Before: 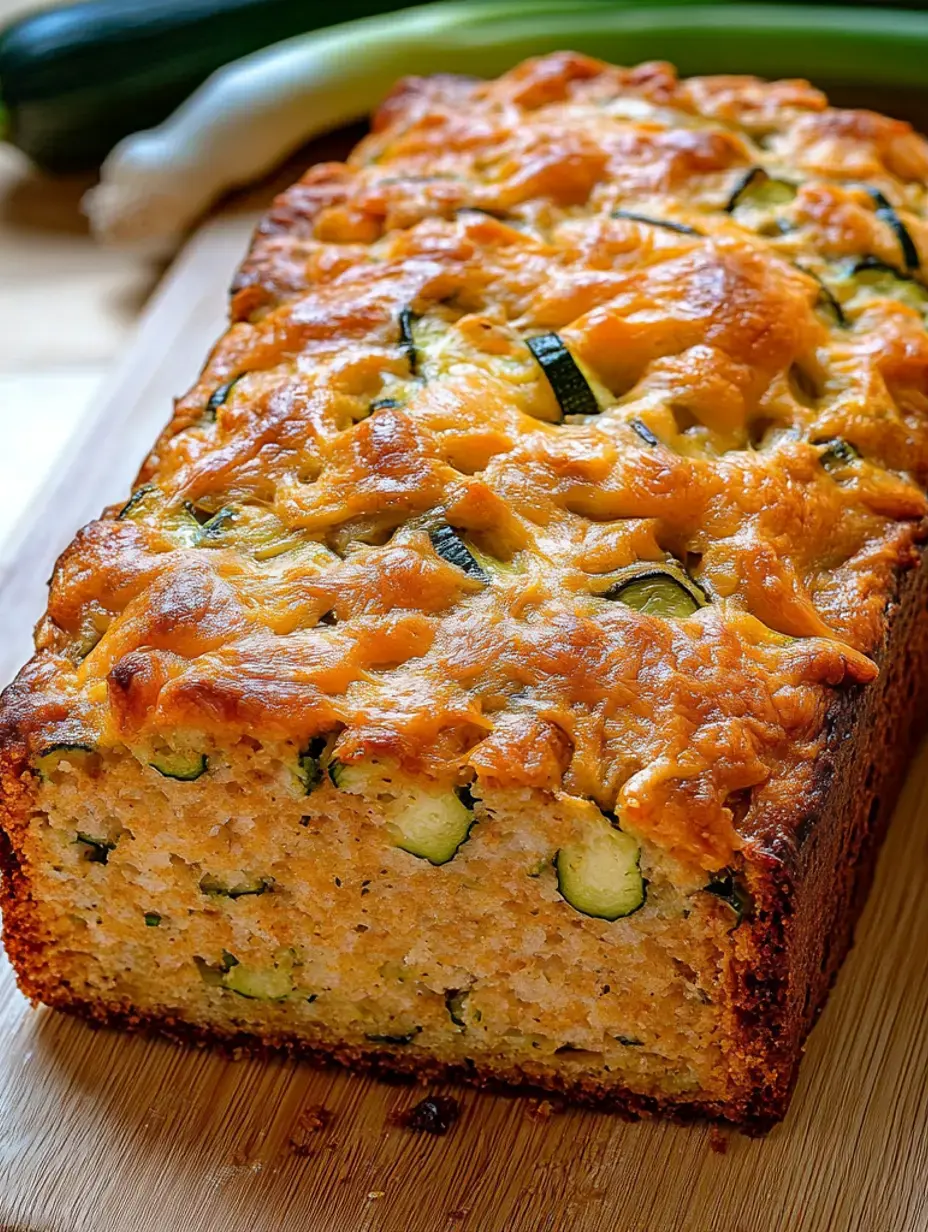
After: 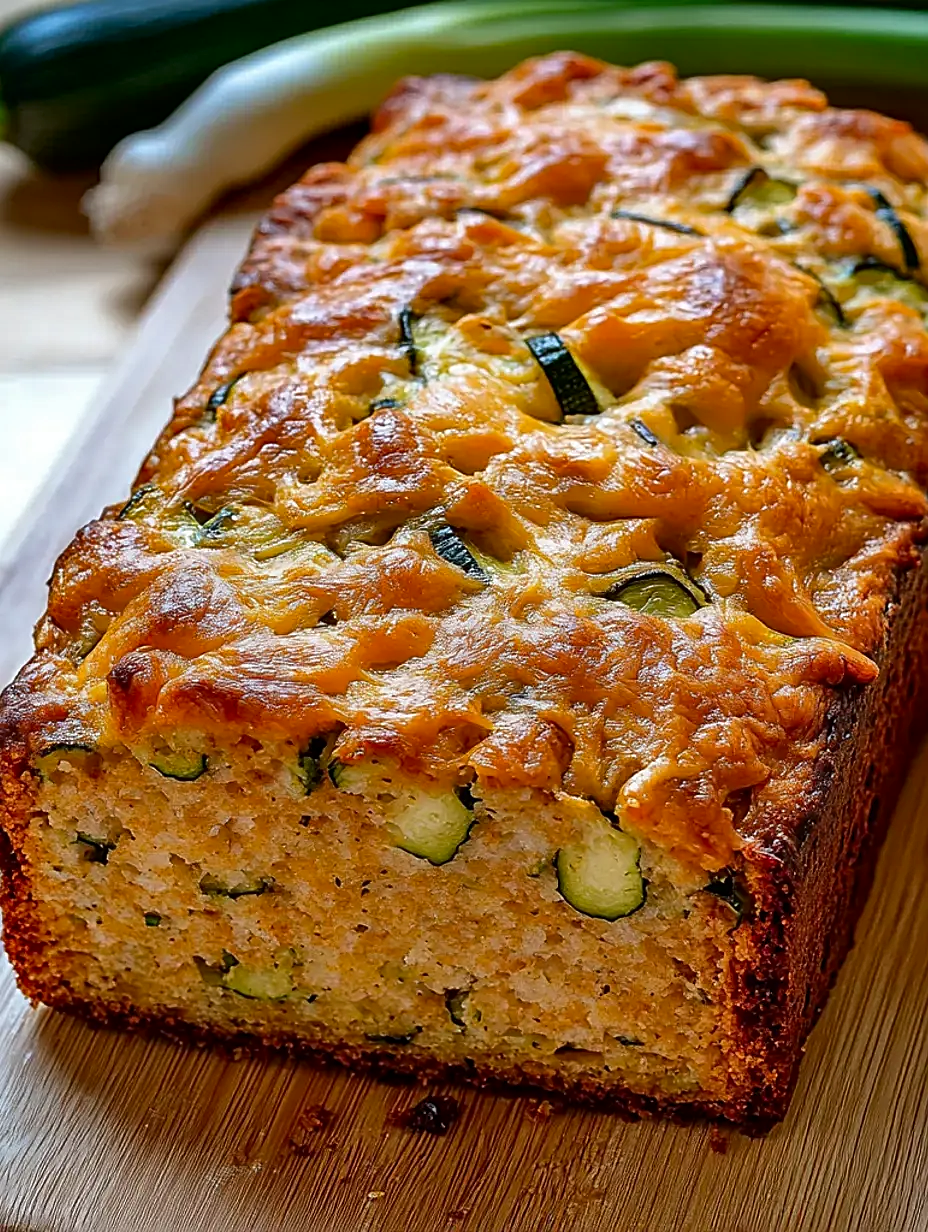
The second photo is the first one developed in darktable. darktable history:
shadows and highlights: soften with gaussian
contrast brightness saturation: brightness -0.092
sharpen: on, module defaults
